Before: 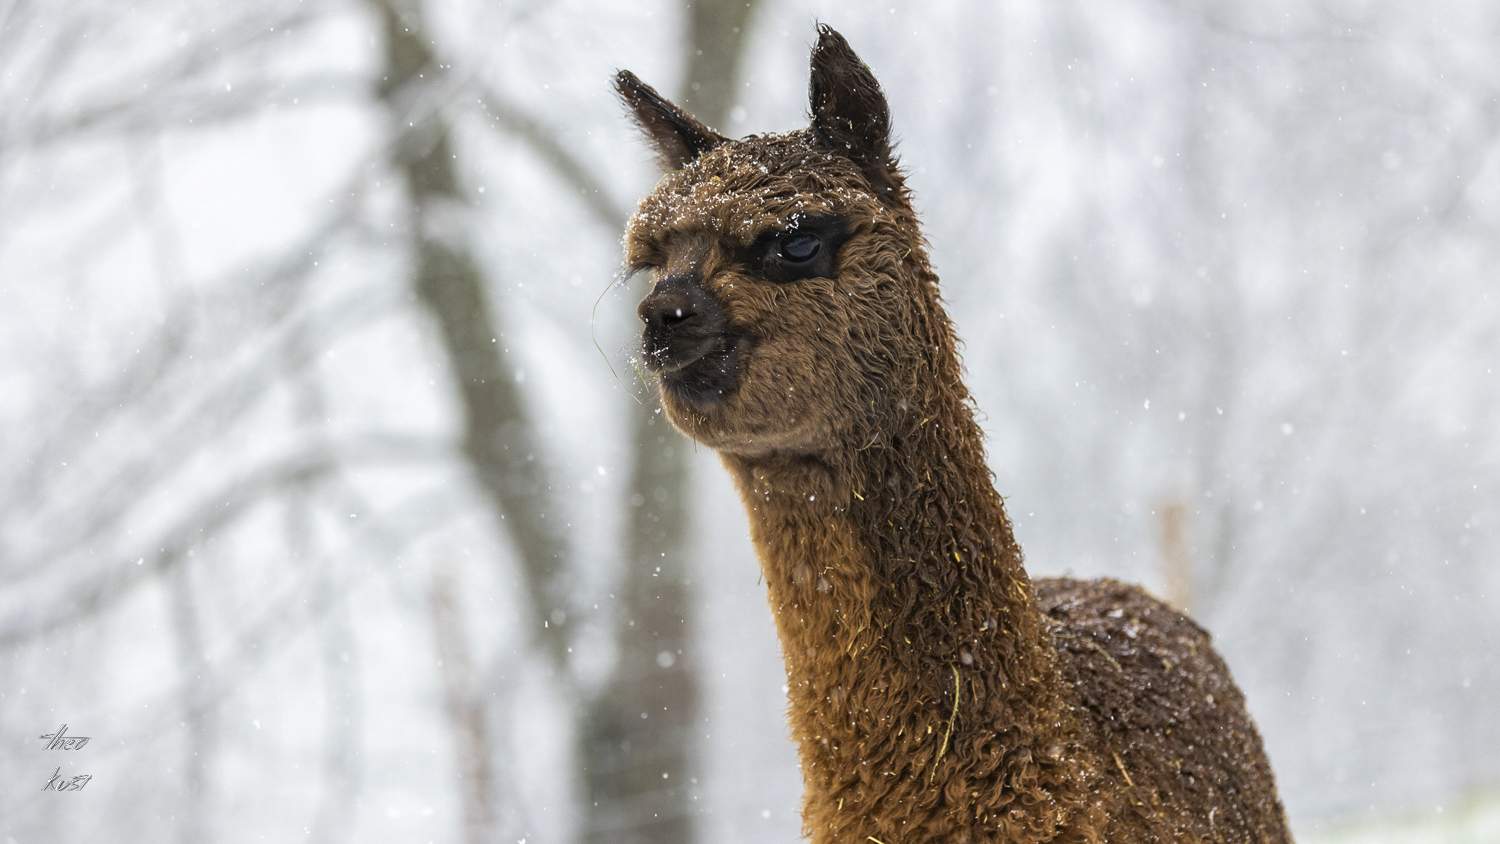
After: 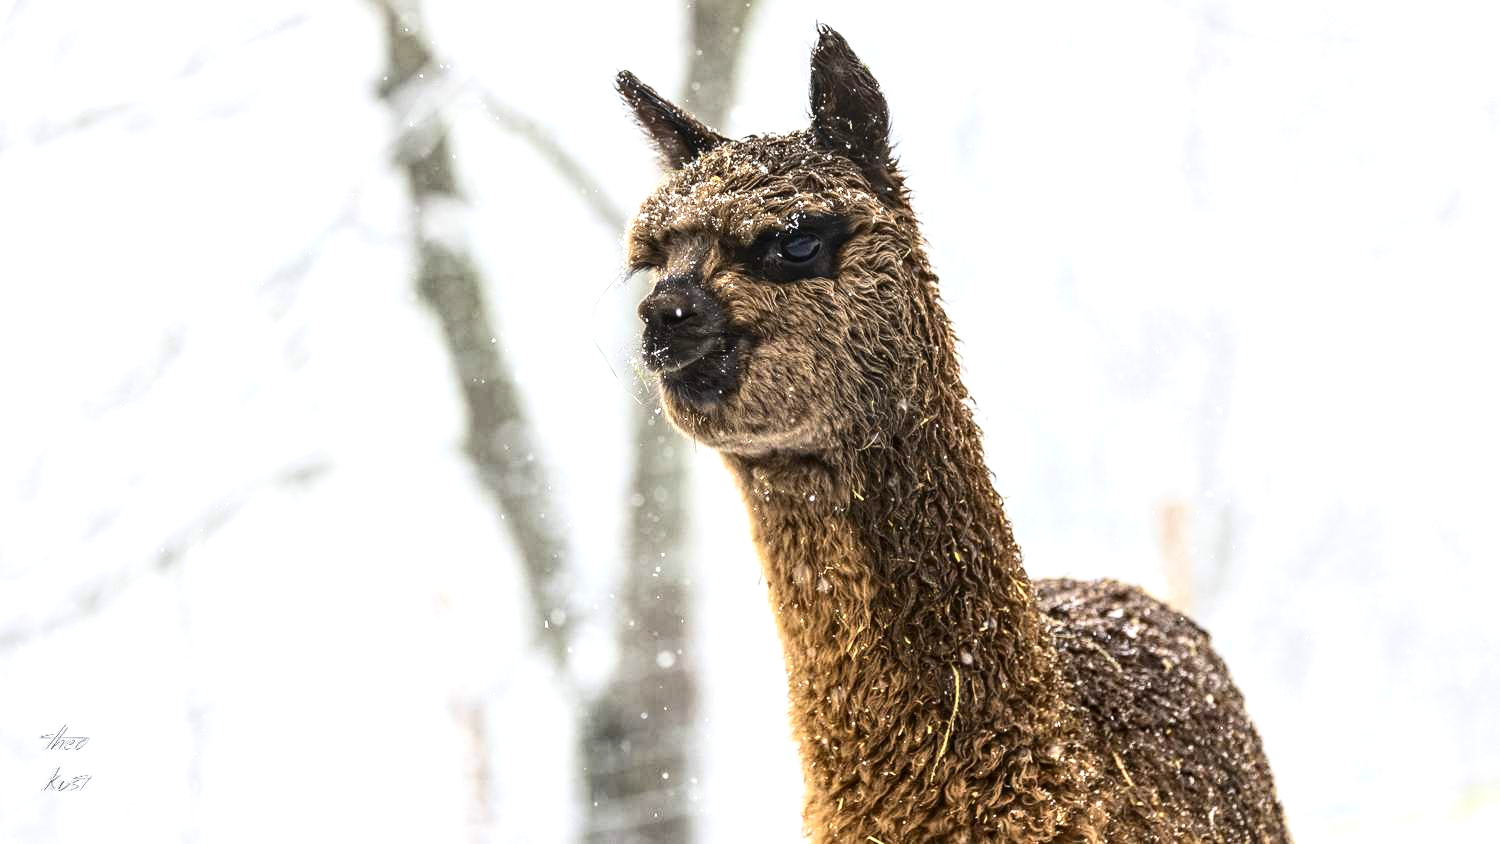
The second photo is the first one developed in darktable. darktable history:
contrast brightness saturation: contrast 0.28
exposure: exposure 0.781 EV, compensate highlight preservation false
local contrast: detail 130%
